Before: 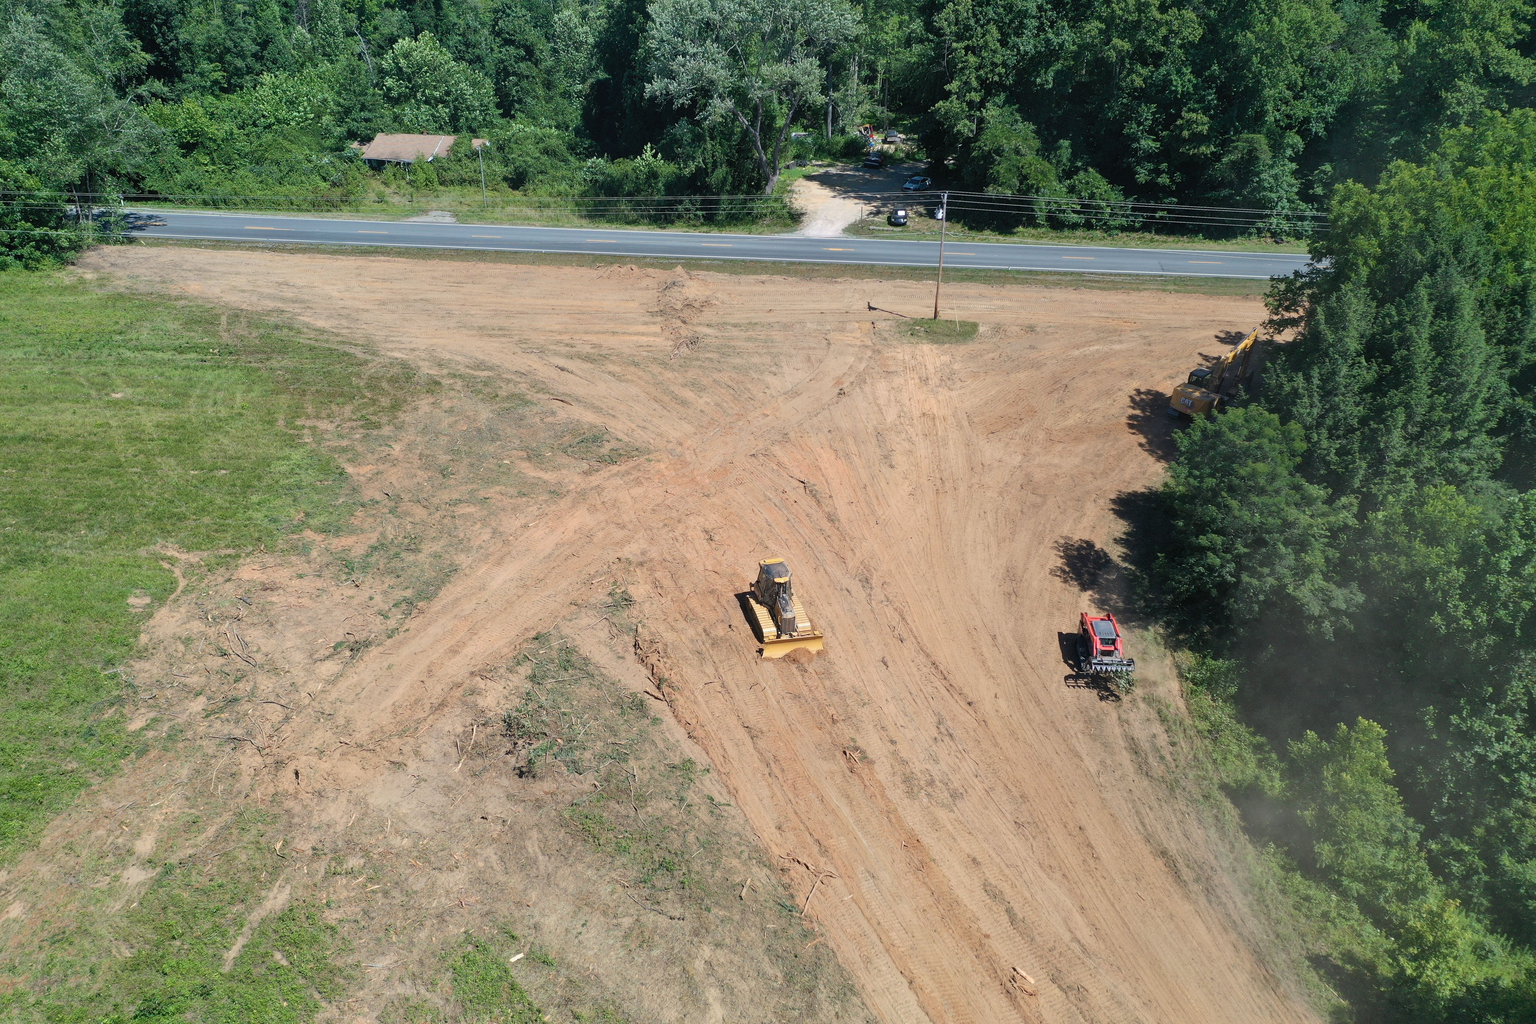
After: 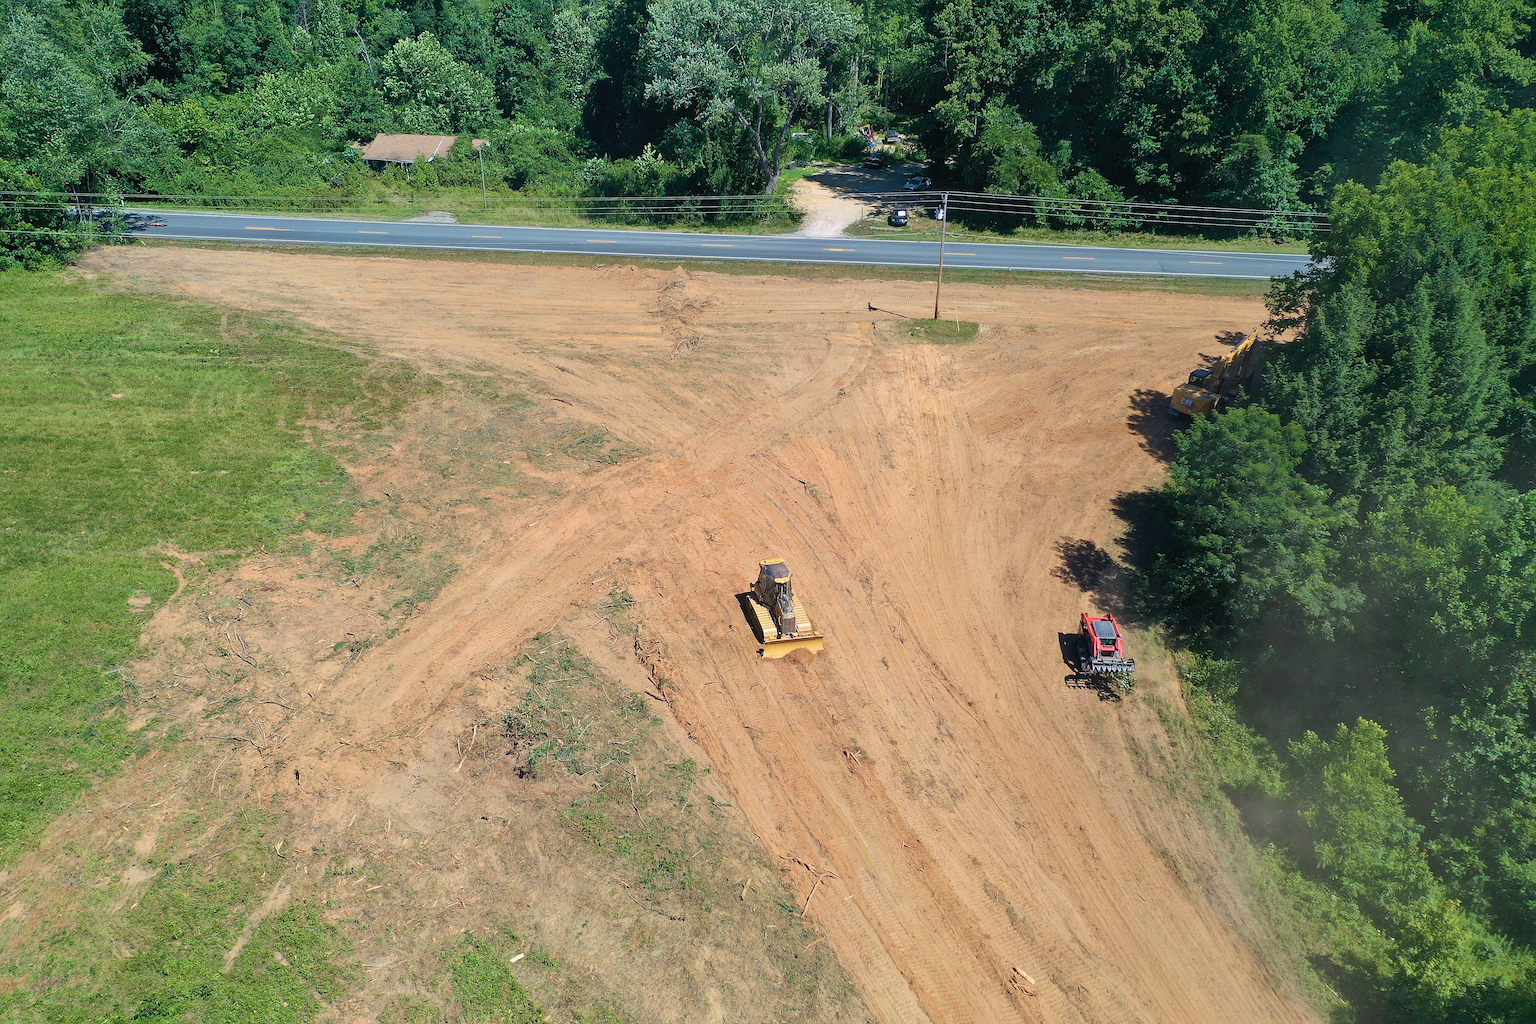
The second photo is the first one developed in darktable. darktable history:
velvia: strength 39.63%
sharpen: on, module defaults
